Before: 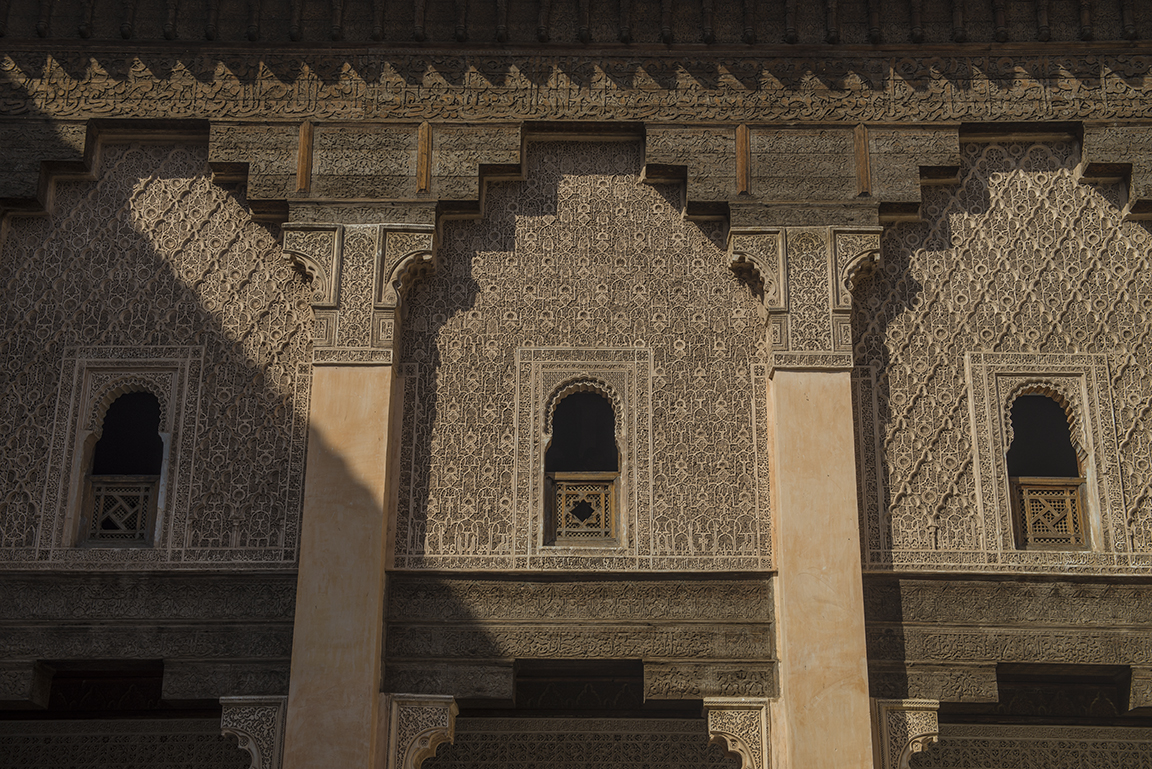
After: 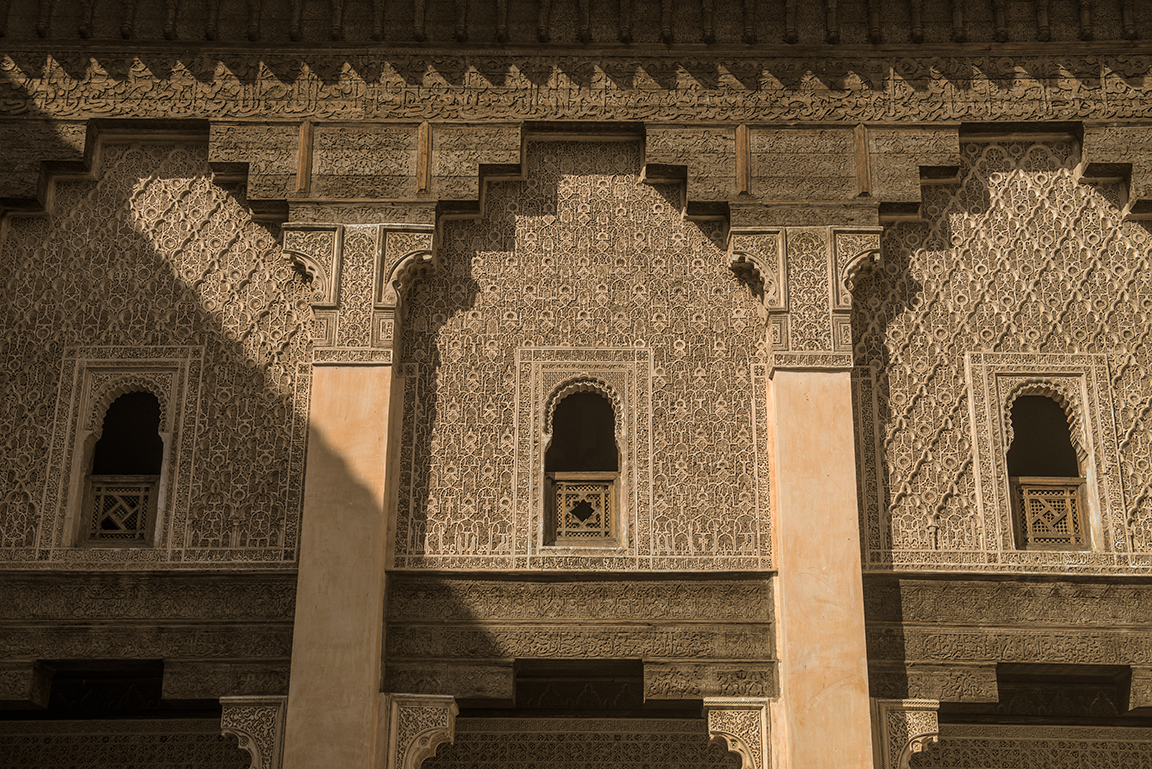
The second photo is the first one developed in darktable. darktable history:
exposure: black level correction 0, exposure 0.5 EV, compensate highlight preservation false
split-toning: shadows › hue 37.98°, highlights › hue 185.58°, balance -55.261
